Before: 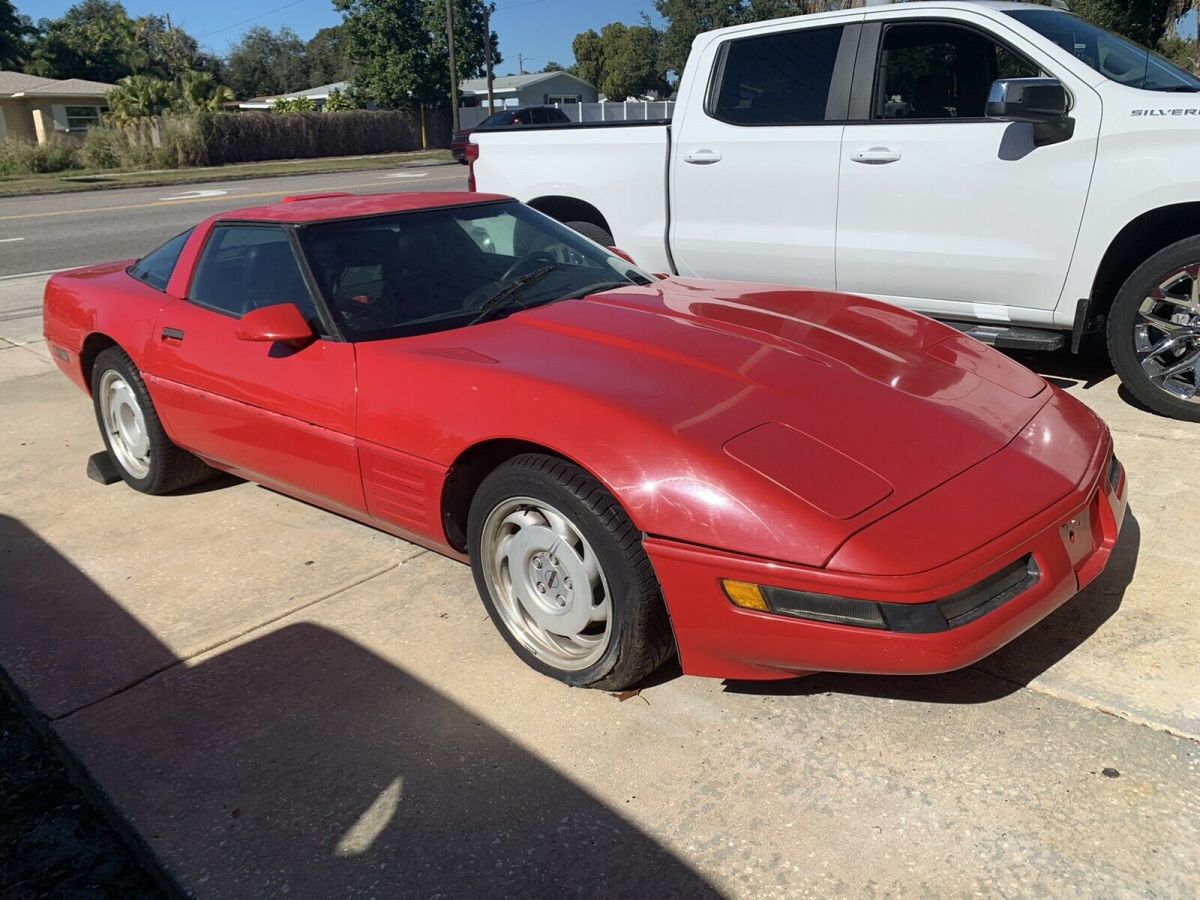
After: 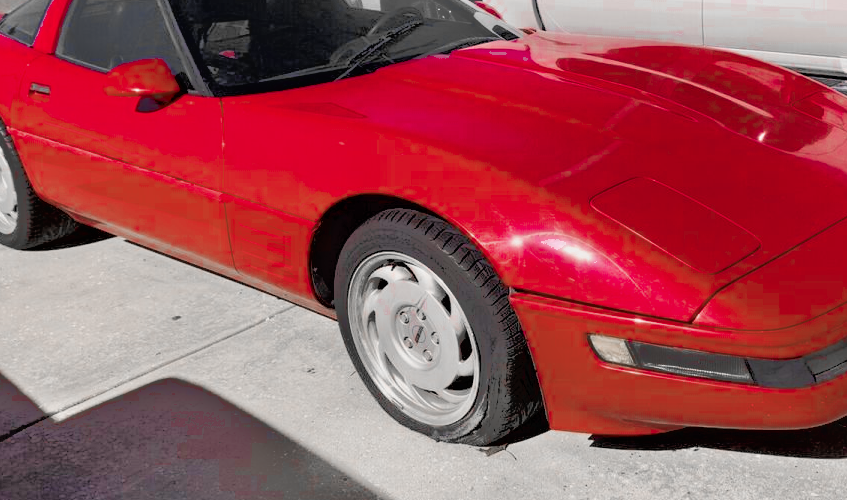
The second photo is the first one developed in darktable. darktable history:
exposure: exposure 0.656 EV, compensate highlight preservation false
filmic rgb: black relative exposure -5.86 EV, white relative exposure 3.4 EV, threshold 2.96 EV, structure ↔ texture 99.54%, hardness 3.65, color science v6 (2022), iterations of high-quality reconstruction 0, enable highlight reconstruction true
tone equalizer: -7 EV -0.598 EV, -6 EV 1.03 EV, -5 EV -0.48 EV, -4 EV 0.449 EV, -3 EV 0.439 EV, -2 EV 0.122 EV, -1 EV -0.139 EV, +0 EV -0.402 EV
color zones: curves: ch0 [(0, 0.278) (0.143, 0.5) (0.286, 0.5) (0.429, 0.5) (0.571, 0.5) (0.714, 0.5) (0.857, 0.5) (1, 0.5)]; ch1 [(0, 1) (0.143, 0.165) (0.286, 0) (0.429, 0) (0.571, 0) (0.714, 0) (0.857, 0.5) (1, 0.5)]; ch2 [(0, 0.508) (0.143, 0.5) (0.286, 0.5) (0.429, 0.5) (0.571, 0.5) (0.714, 0.5) (0.857, 0.5) (1, 0.5)]
crop: left 11.135%, top 27.324%, right 18.268%, bottom 17.093%
color balance rgb: highlights gain › chroma 2.014%, highlights gain › hue 44.76°, perceptual saturation grading › global saturation 2.115%, perceptual saturation grading › highlights -1.404%, perceptual saturation grading › mid-tones 4.685%, perceptual saturation grading › shadows 8.267%, global vibrance 20%
